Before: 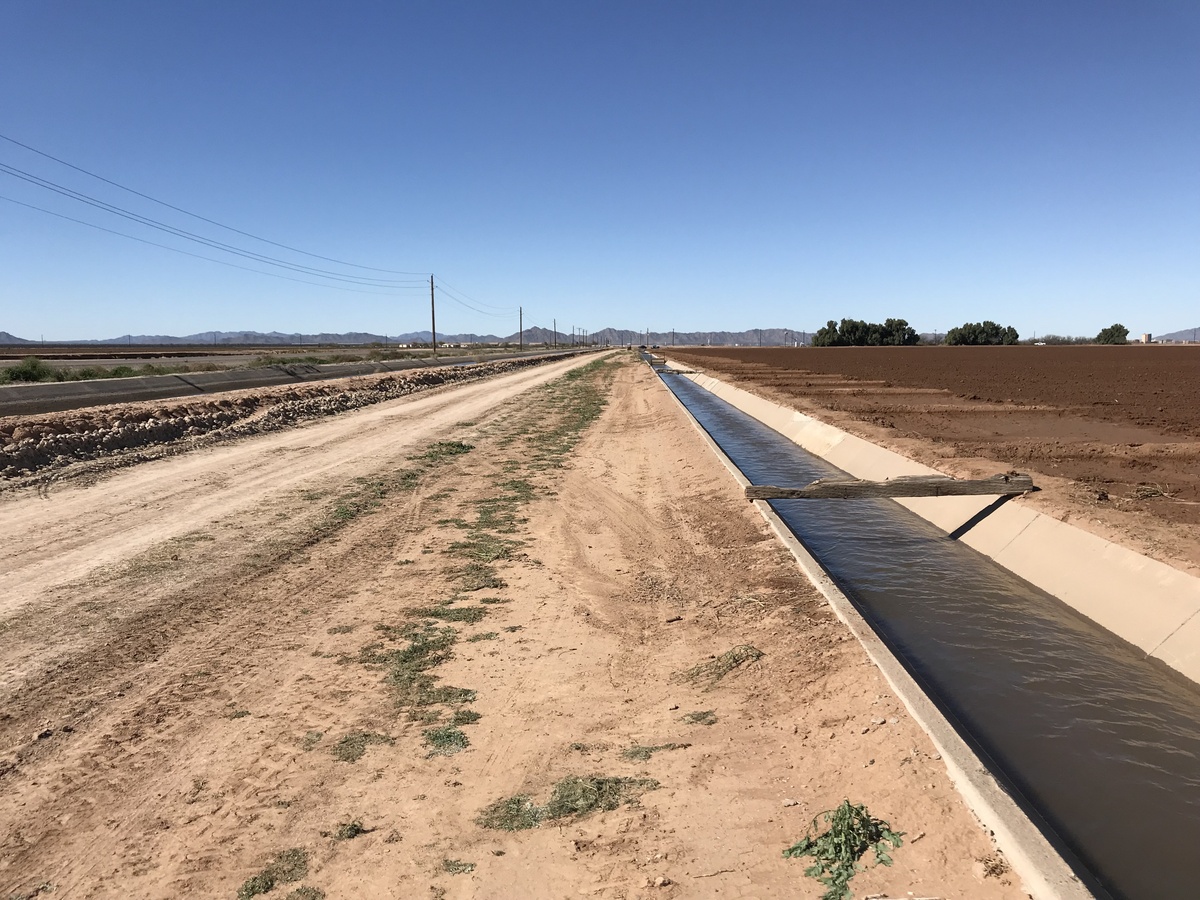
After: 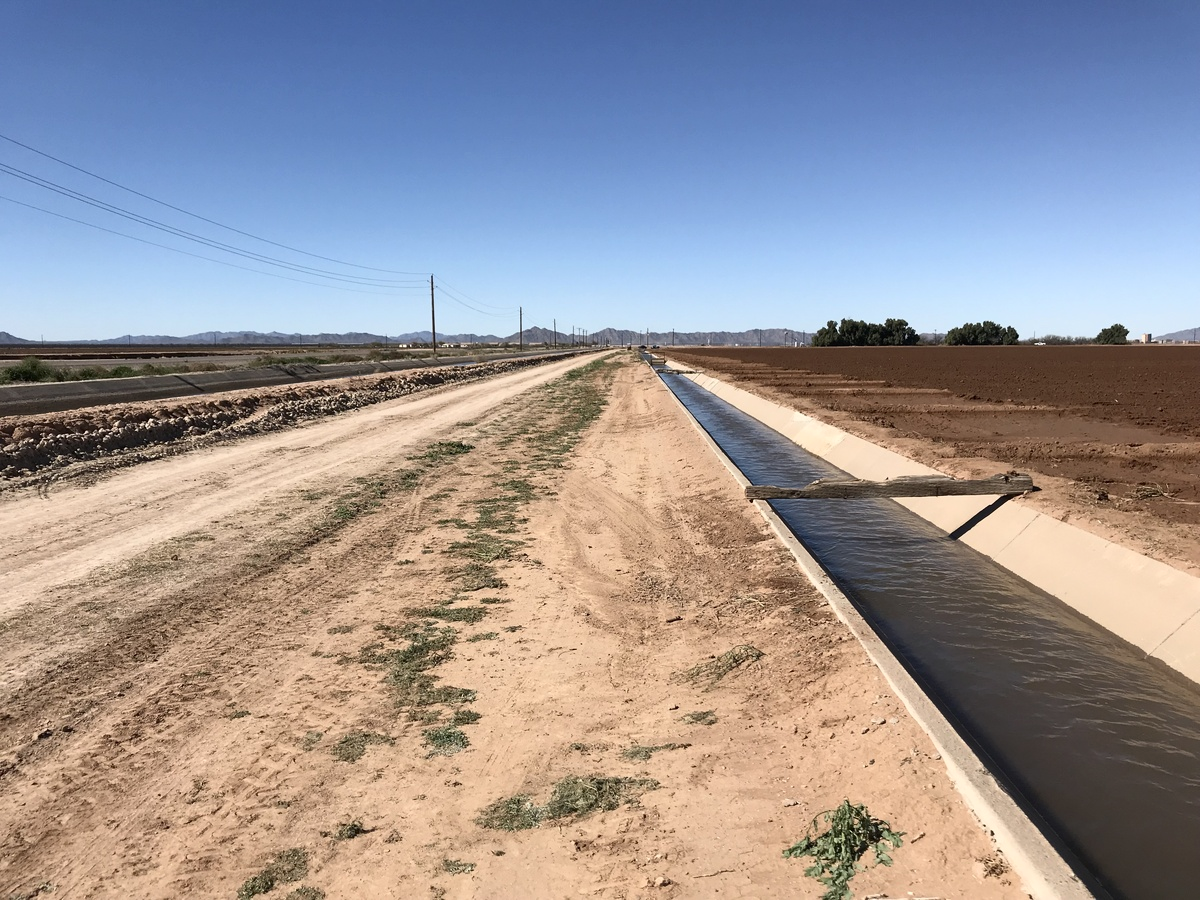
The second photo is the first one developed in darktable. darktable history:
contrast brightness saturation: contrast 0.137
color correction: highlights b* -0.058
